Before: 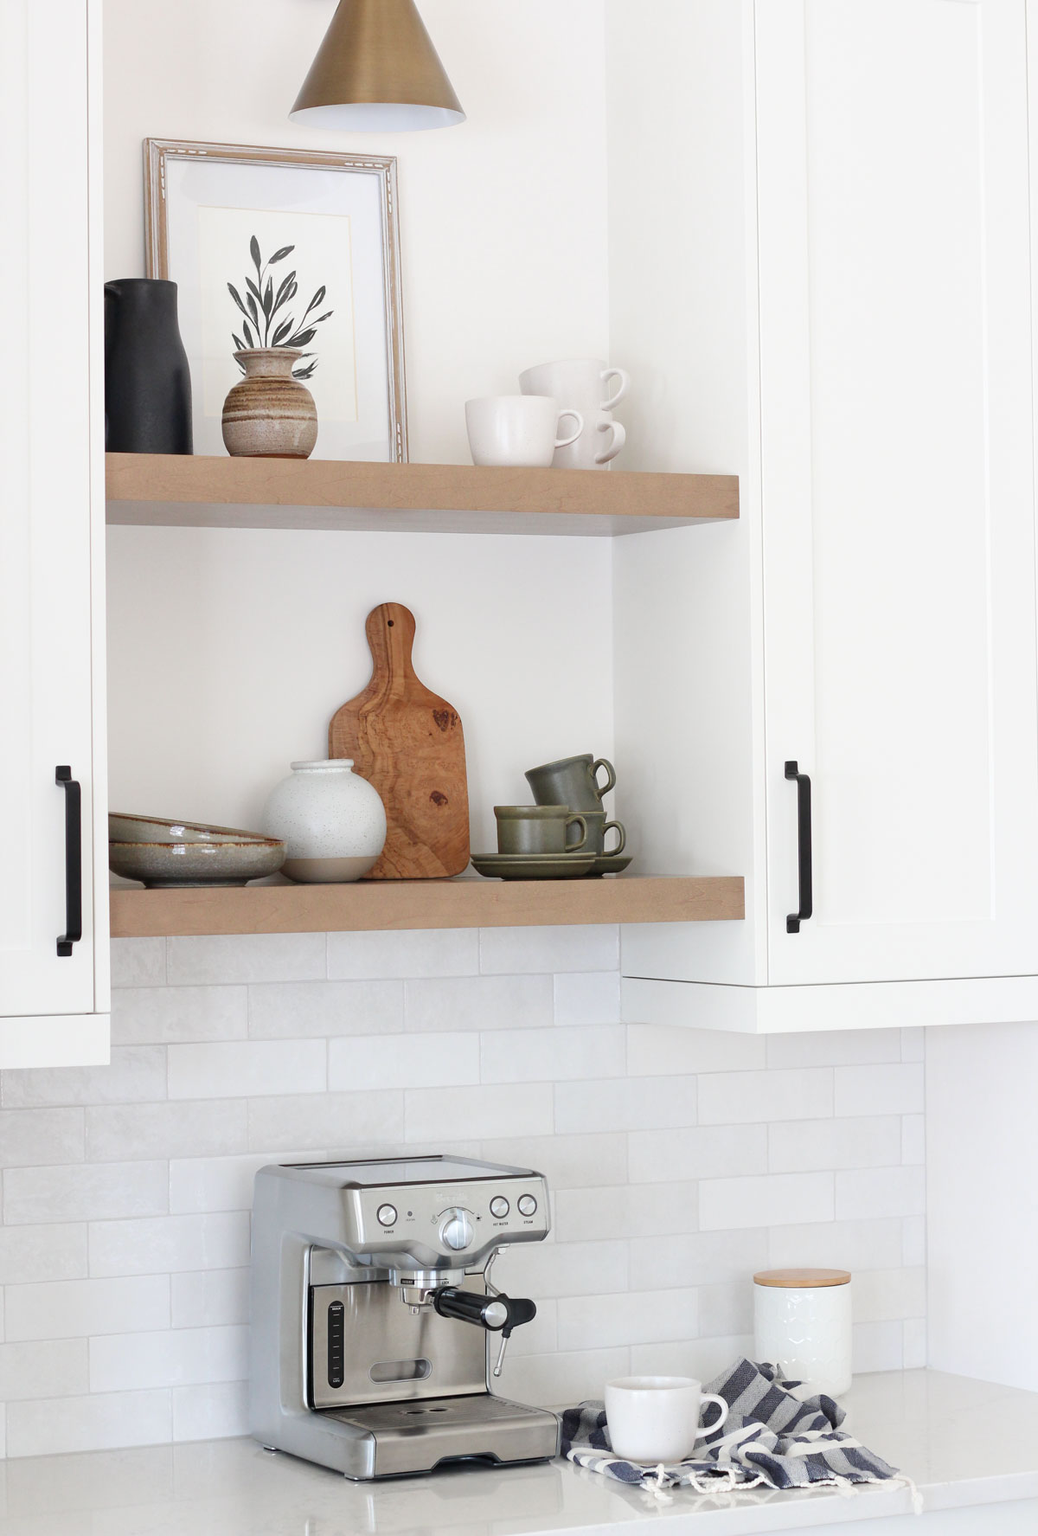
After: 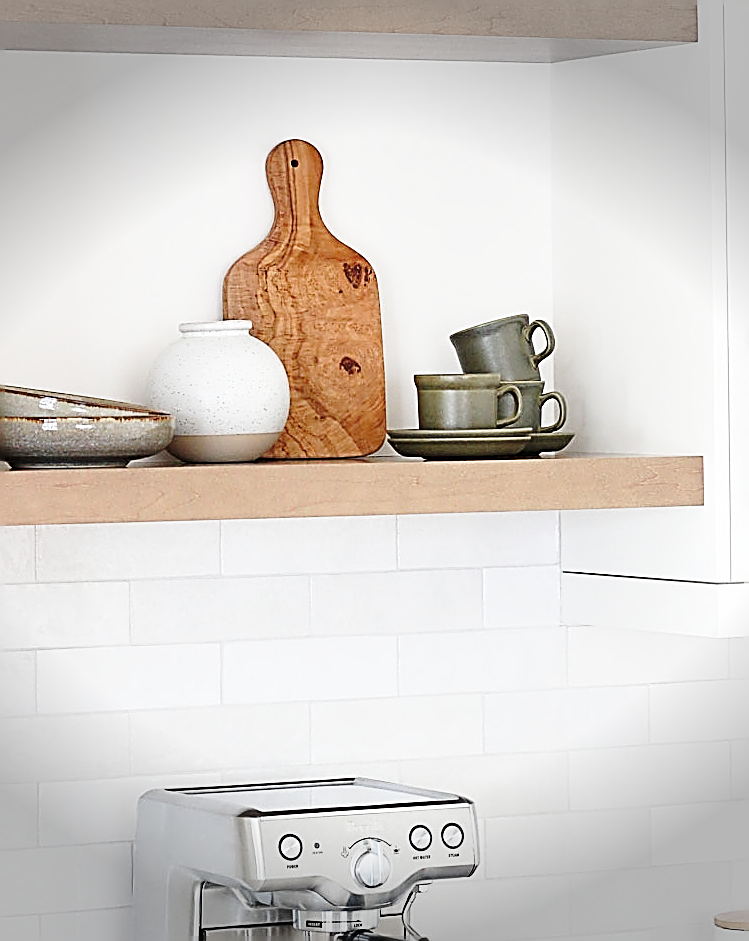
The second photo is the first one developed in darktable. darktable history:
base curve: curves: ch0 [(0, 0) (0.028, 0.03) (0.121, 0.232) (0.46, 0.748) (0.859, 0.968) (1, 1)], preserve colors none
vignetting: fall-off start 90.69%, fall-off radius 38.81%, width/height ratio 1.212, shape 1.29
crop: left 13.148%, top 31.393%, right 24.416%, bottom 15.584%
exposure: compensate highlight preservation false
sharpen: amount 1.983
local contrast: mode bilateral grid, contrast 19, coarseness 50, detail 119%, midtone range 0.2
